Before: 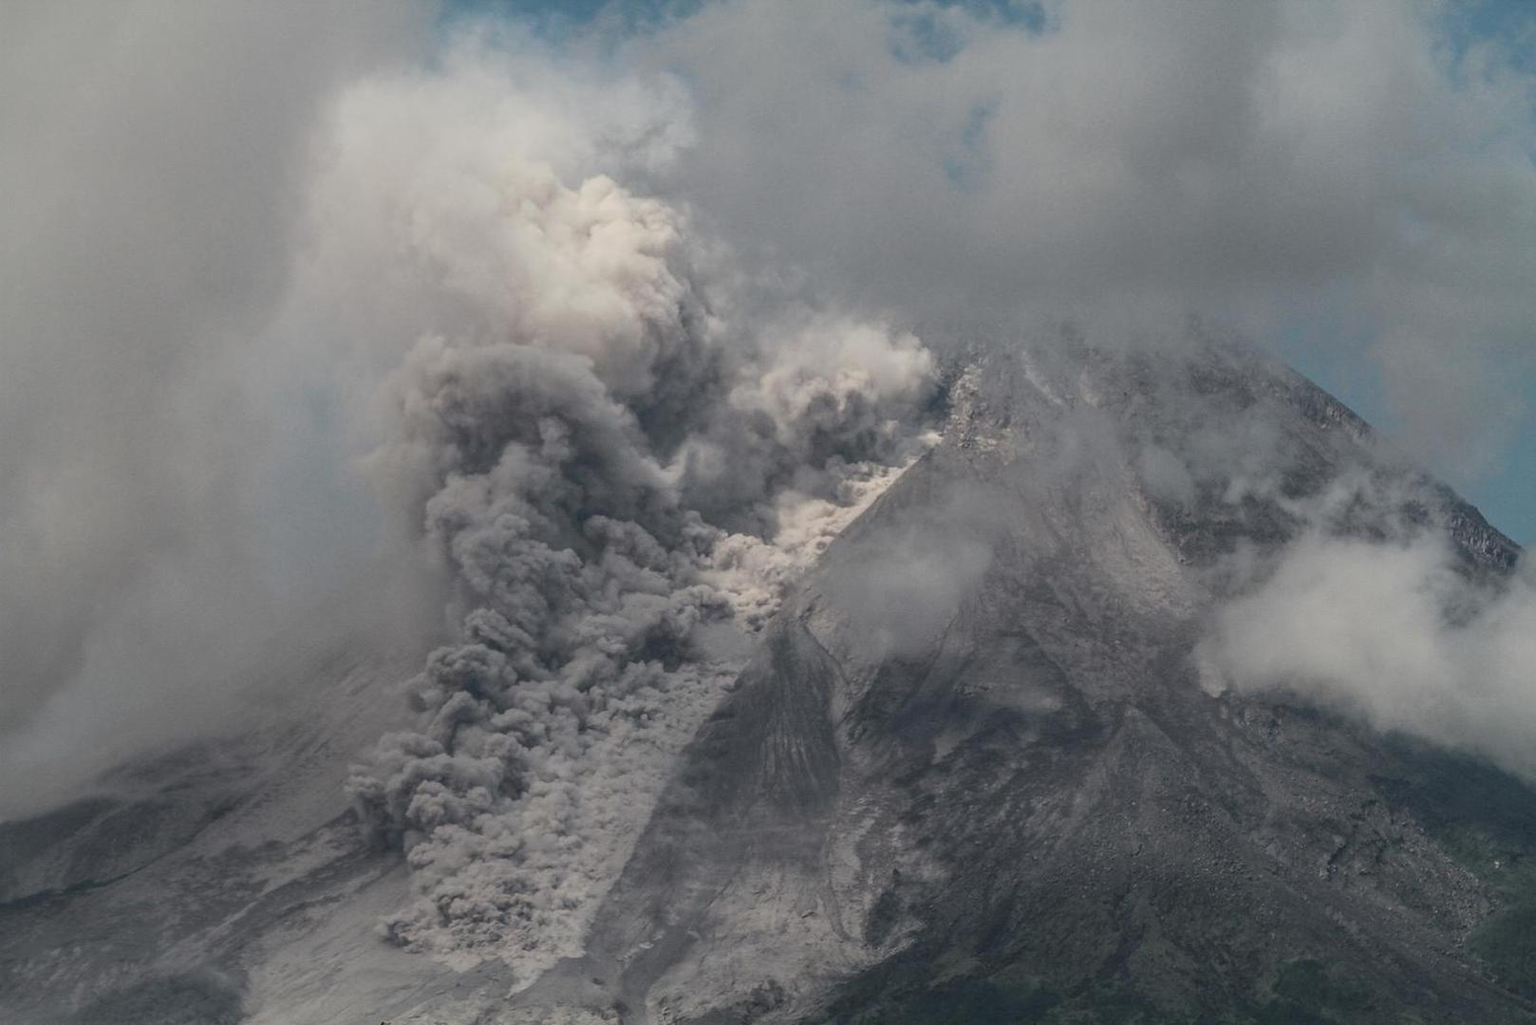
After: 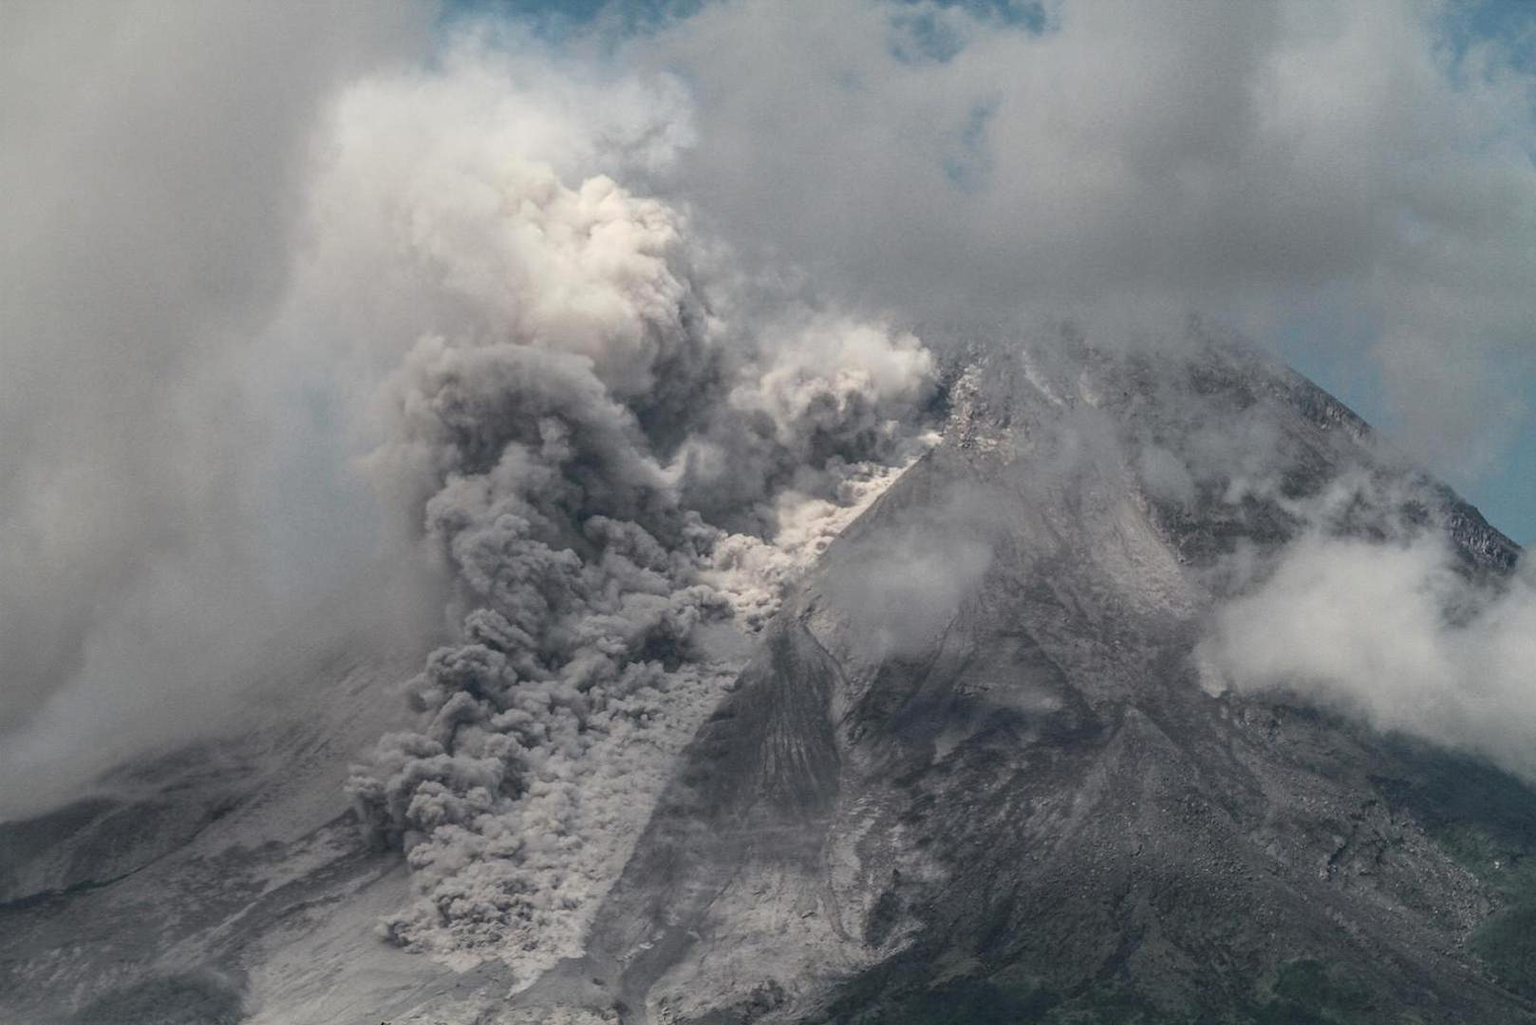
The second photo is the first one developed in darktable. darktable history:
exposure: exposure 0.203 EV, compensate exposure bias true, compensate highlight preservation false
local contrast: on, module defaults
